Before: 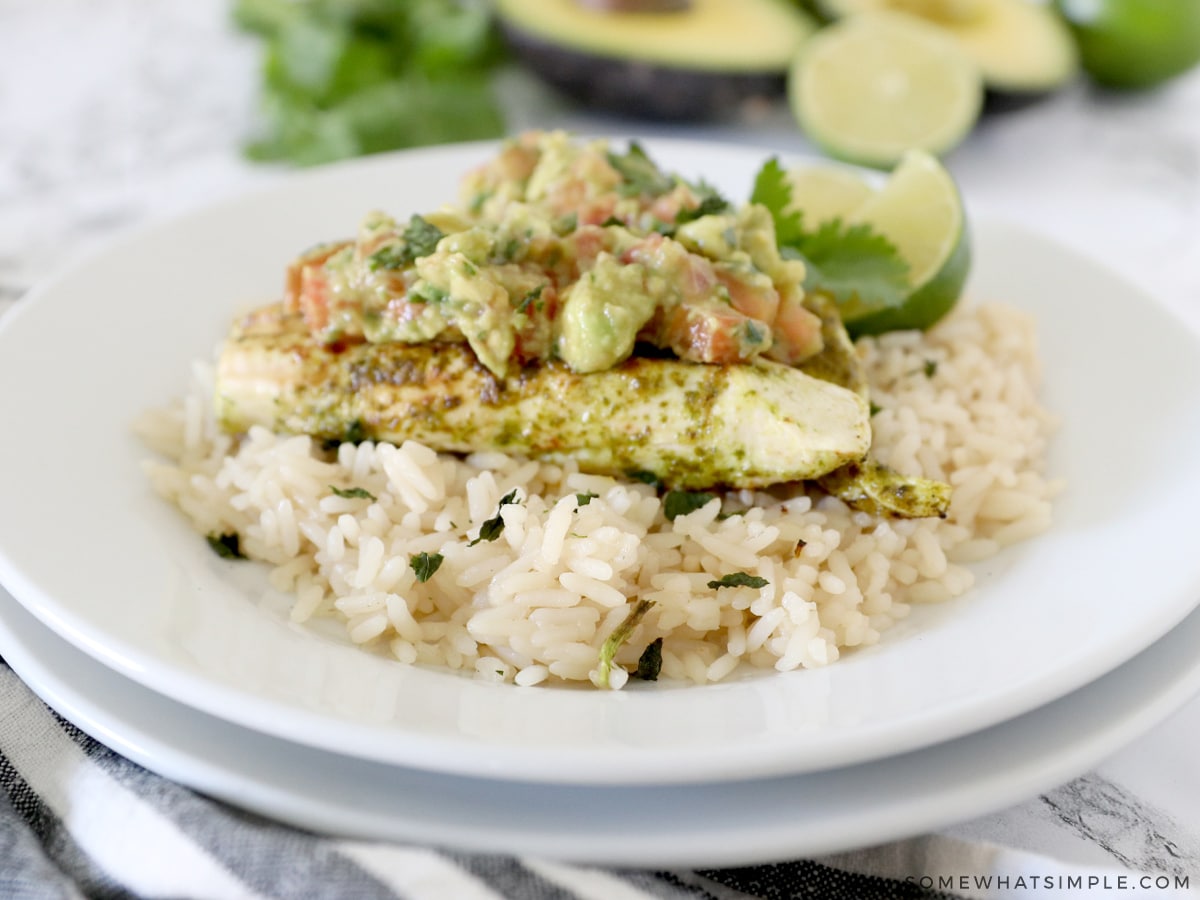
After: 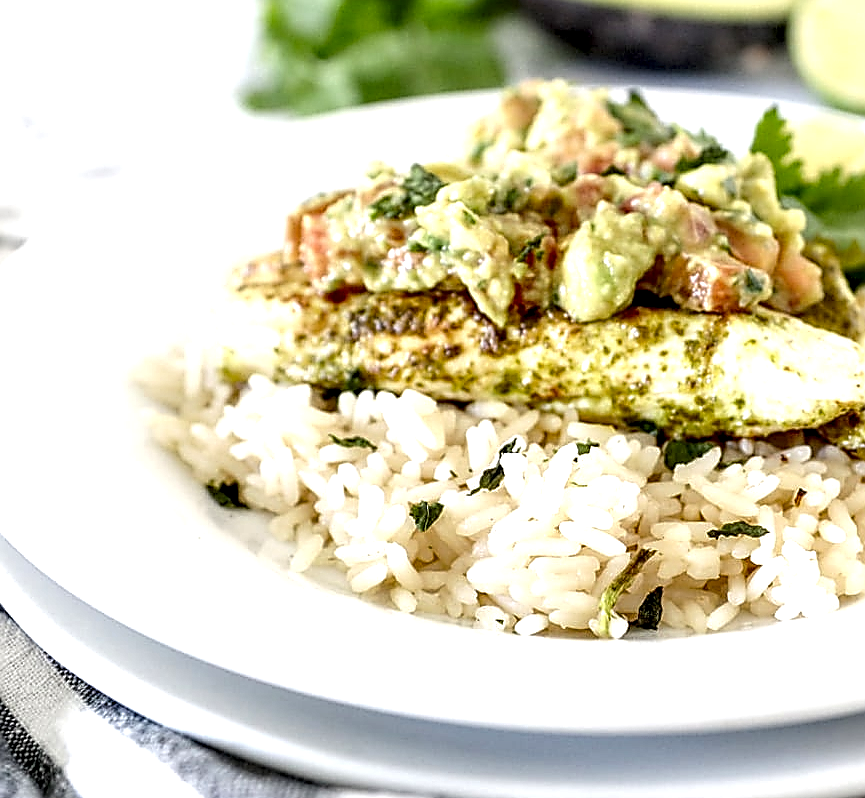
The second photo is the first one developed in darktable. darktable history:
crop: top 5.773%, right 27.889%, bottom 5.488%
exposure: exposure 0.606 EV, compensate highlight preservation false
local contrast: highlights 18%, detail 188%
sharpen: radius 1.694, amount 1.281
